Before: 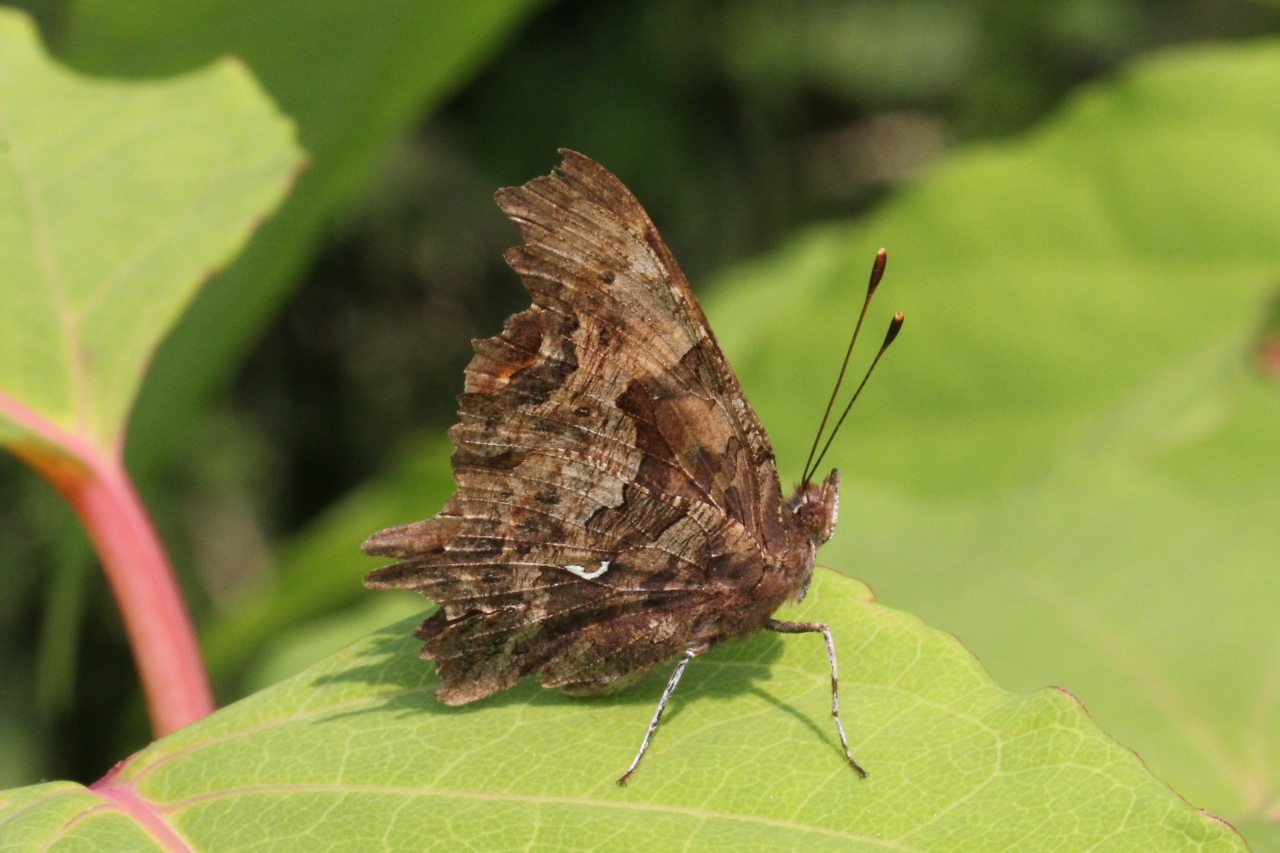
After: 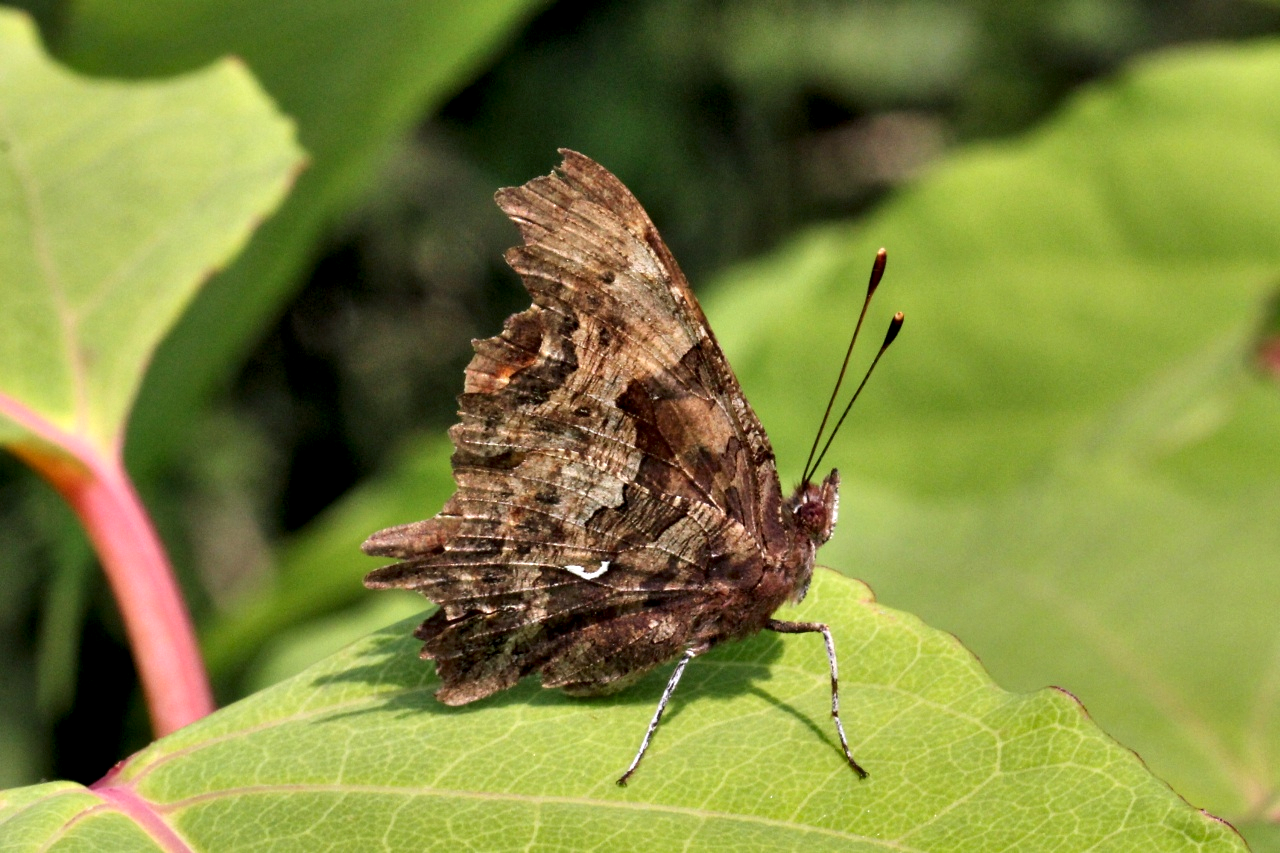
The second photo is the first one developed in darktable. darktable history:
shadows and highlights: soften with gaussian
contrast equalizer: octaves 7, y [[0.6 ×6], [0.55 ×6], [0 ×6], [0 ×6], [0 ×6]]
